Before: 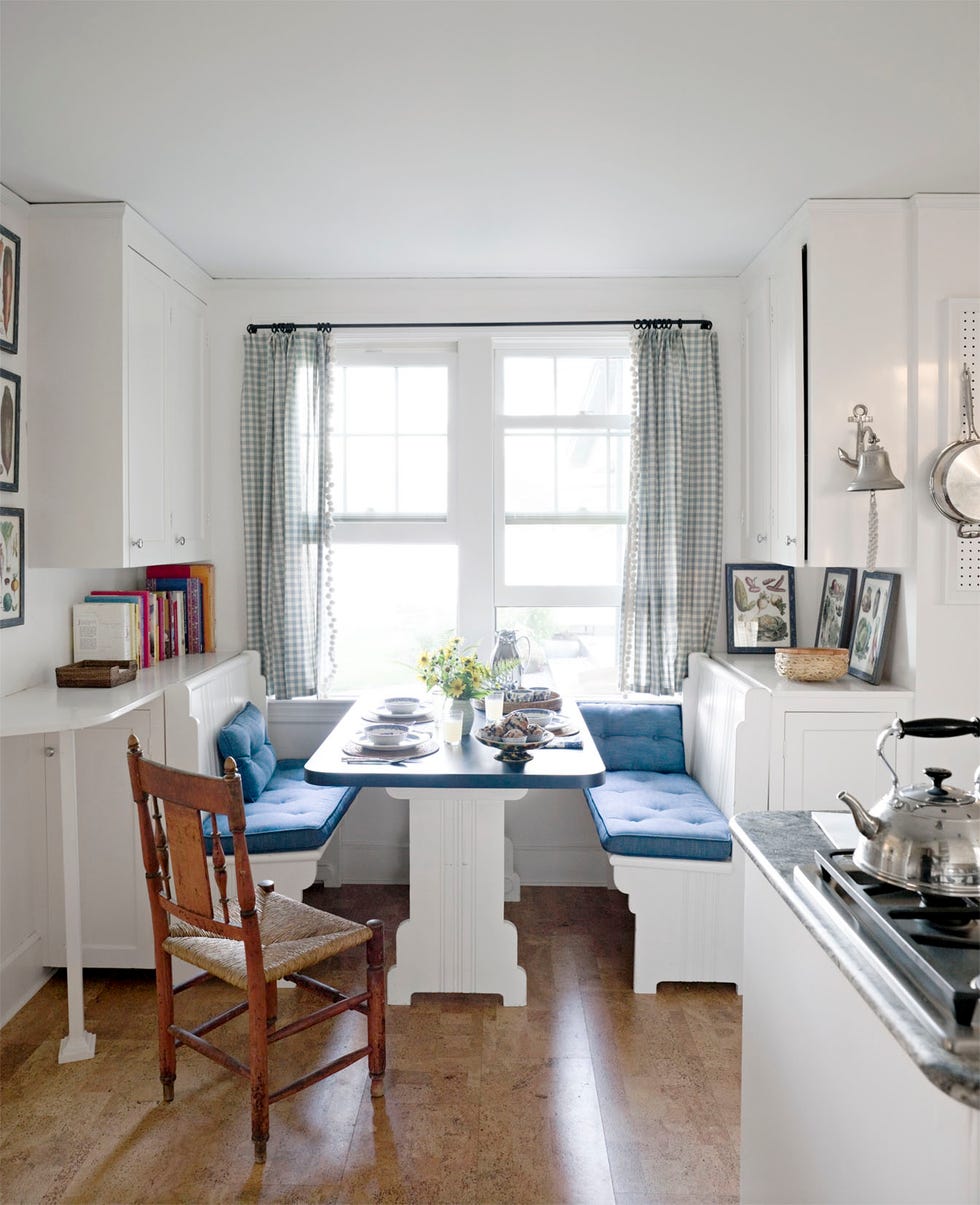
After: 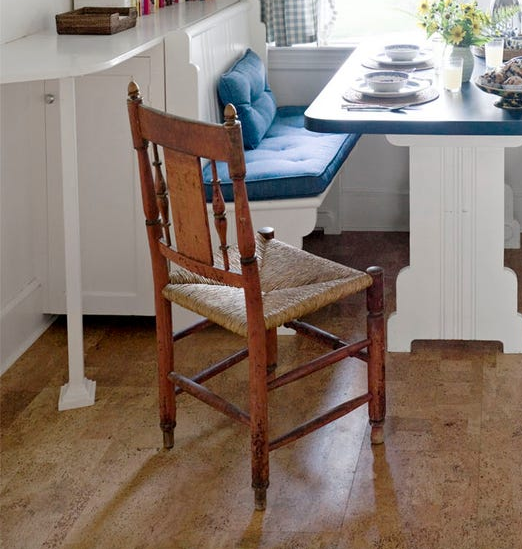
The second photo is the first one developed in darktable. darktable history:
crop and rotate: top 54.266%, right 46.652%, bottom 0.112%
